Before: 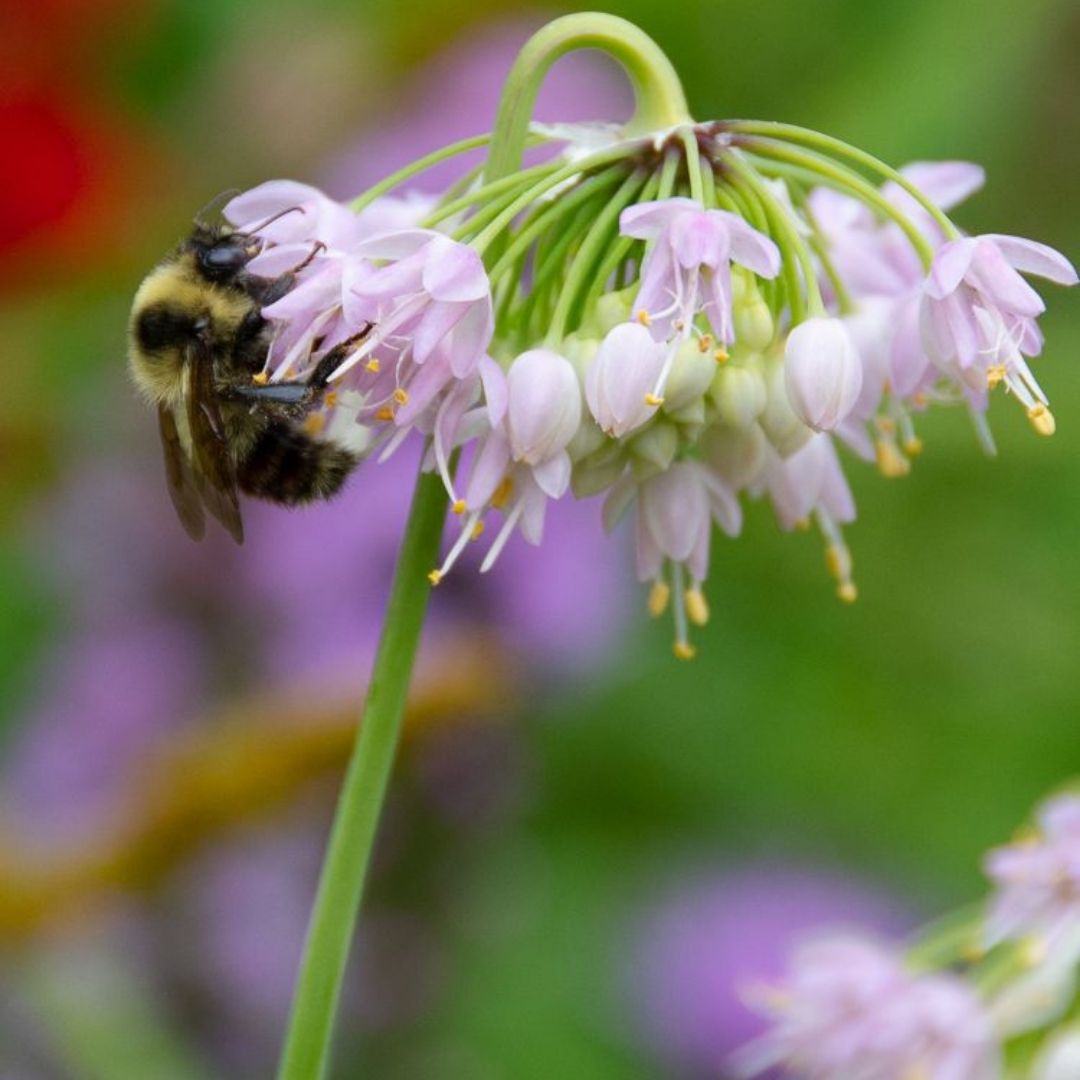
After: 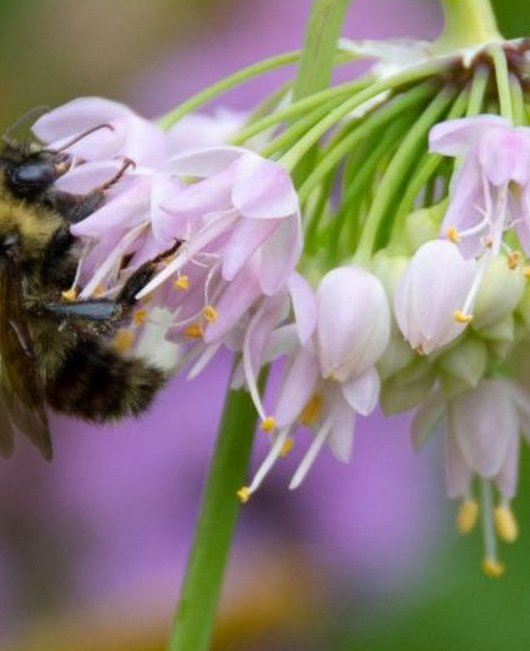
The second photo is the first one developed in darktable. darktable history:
crop: left 17.75%, top 7.774%, right 33.115%, bottom 31.934%
